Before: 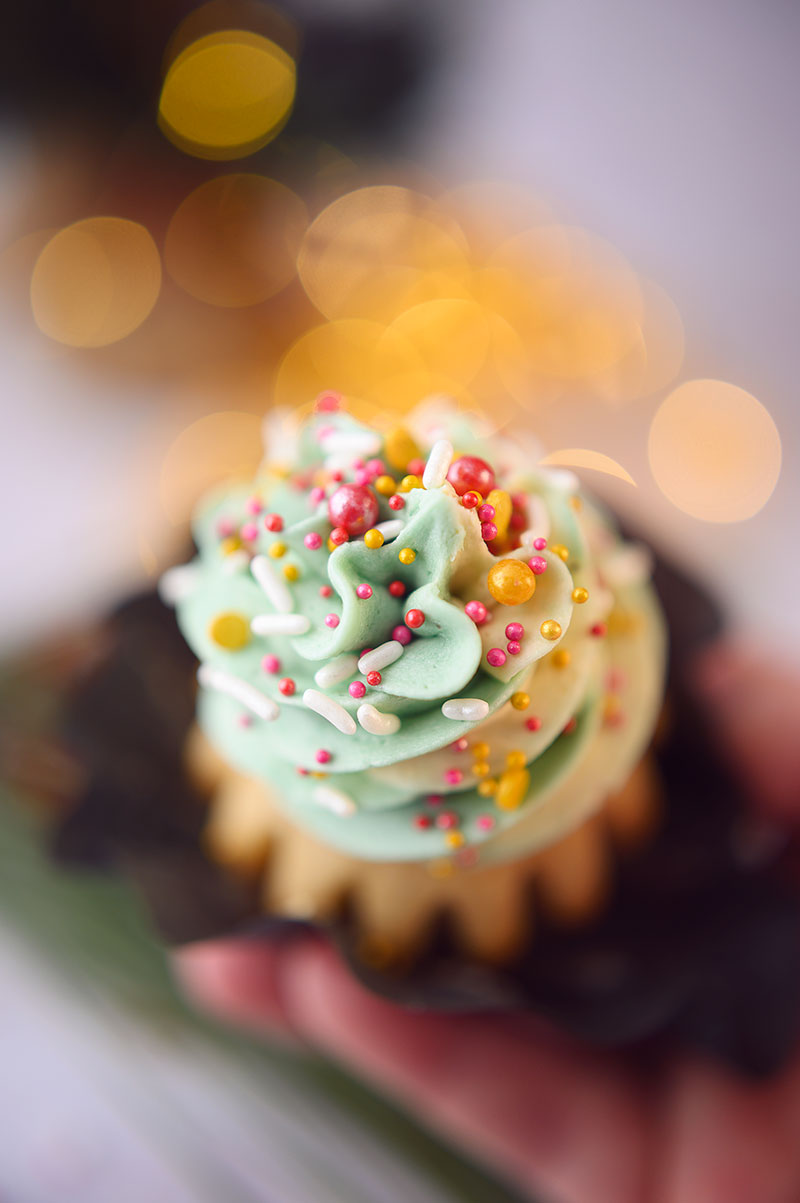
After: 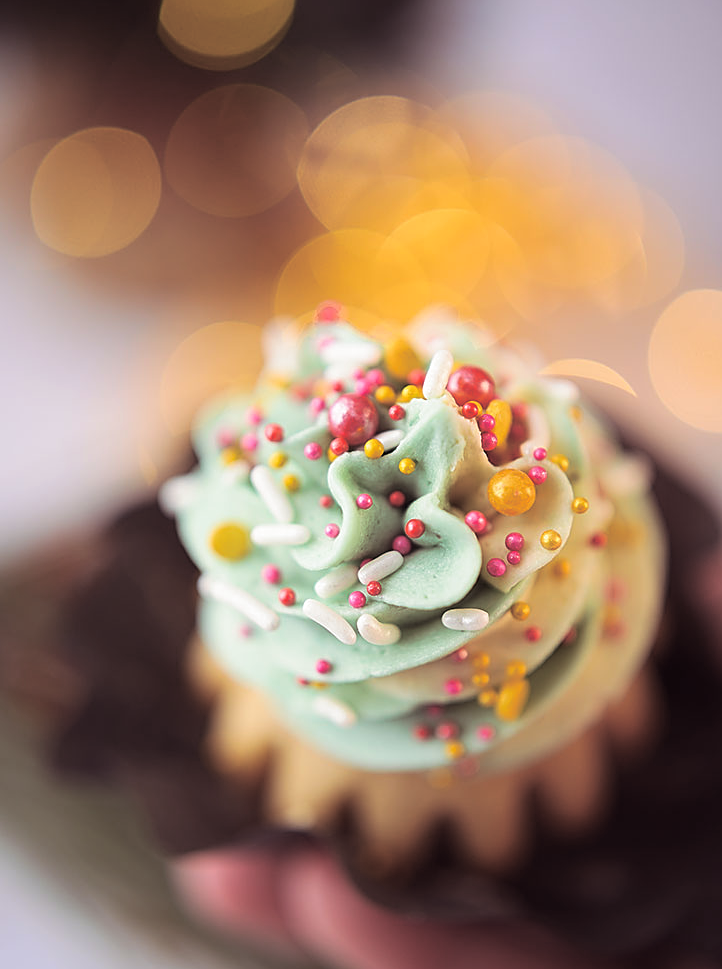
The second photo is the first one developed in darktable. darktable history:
crop: top 7.49%, right 9.717%, bottom 11.943%
sharpen: on, module defaults
color balance rgb: global vibrance 10%
split-toning: shadows › saturation 0.24, highlights › hue 54°, highlights › saturation 0.24
